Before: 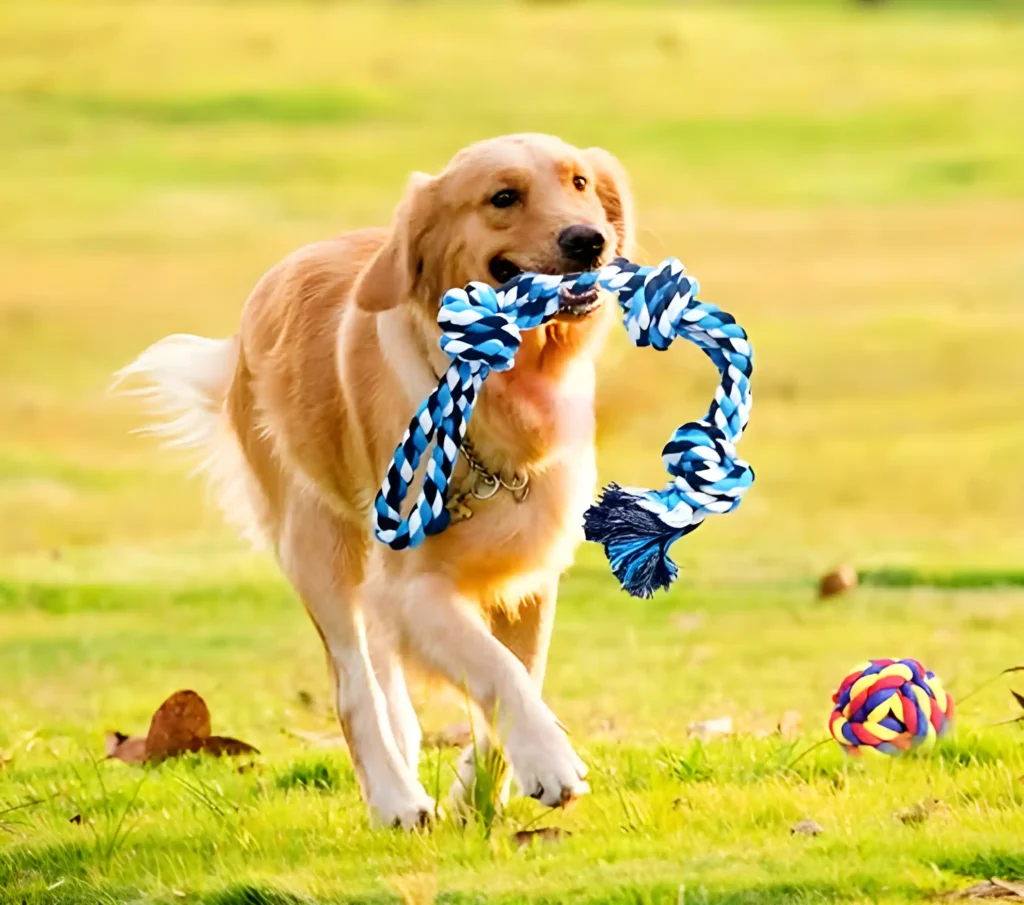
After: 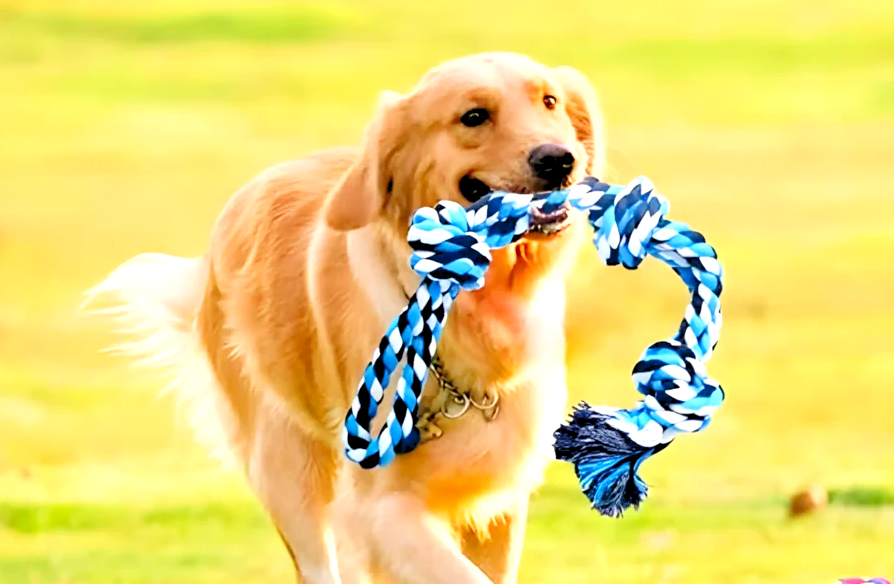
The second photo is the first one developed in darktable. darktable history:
levels: black 3.83%, white 90.64%, levels [0.044, 0.416, 0.908]
crop: left 3.015%, top 8.969%, right 9.647%, bottom 26.457%
